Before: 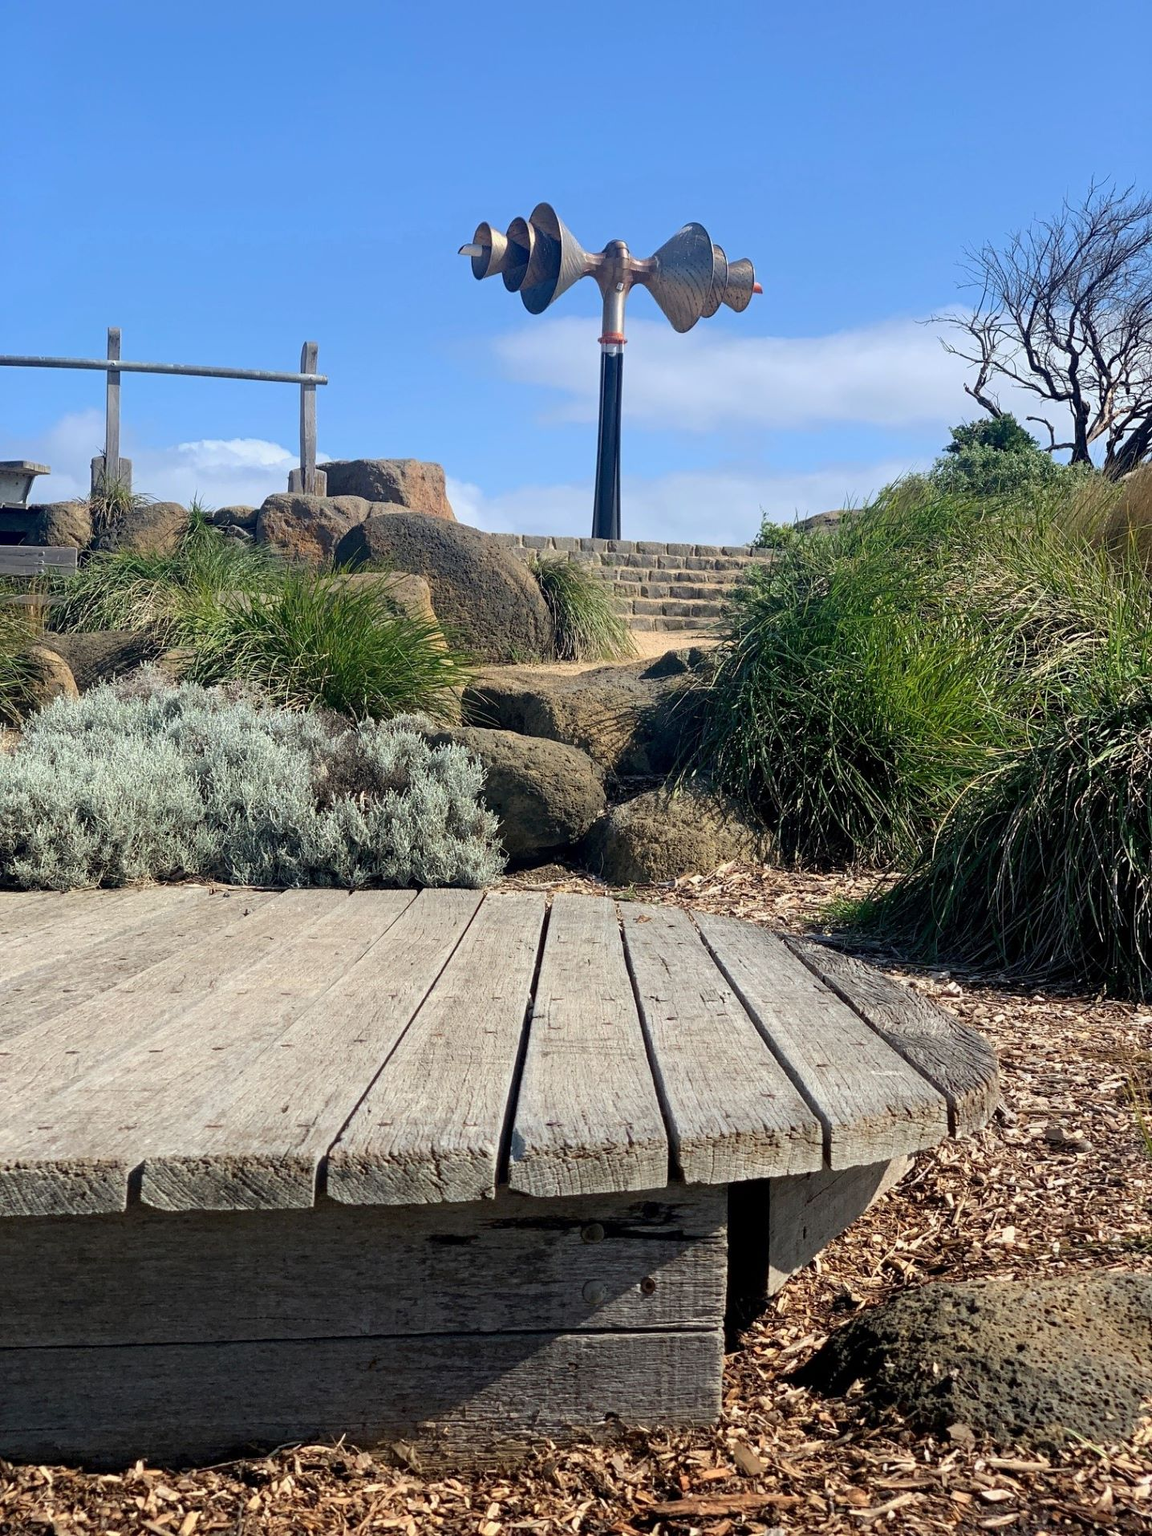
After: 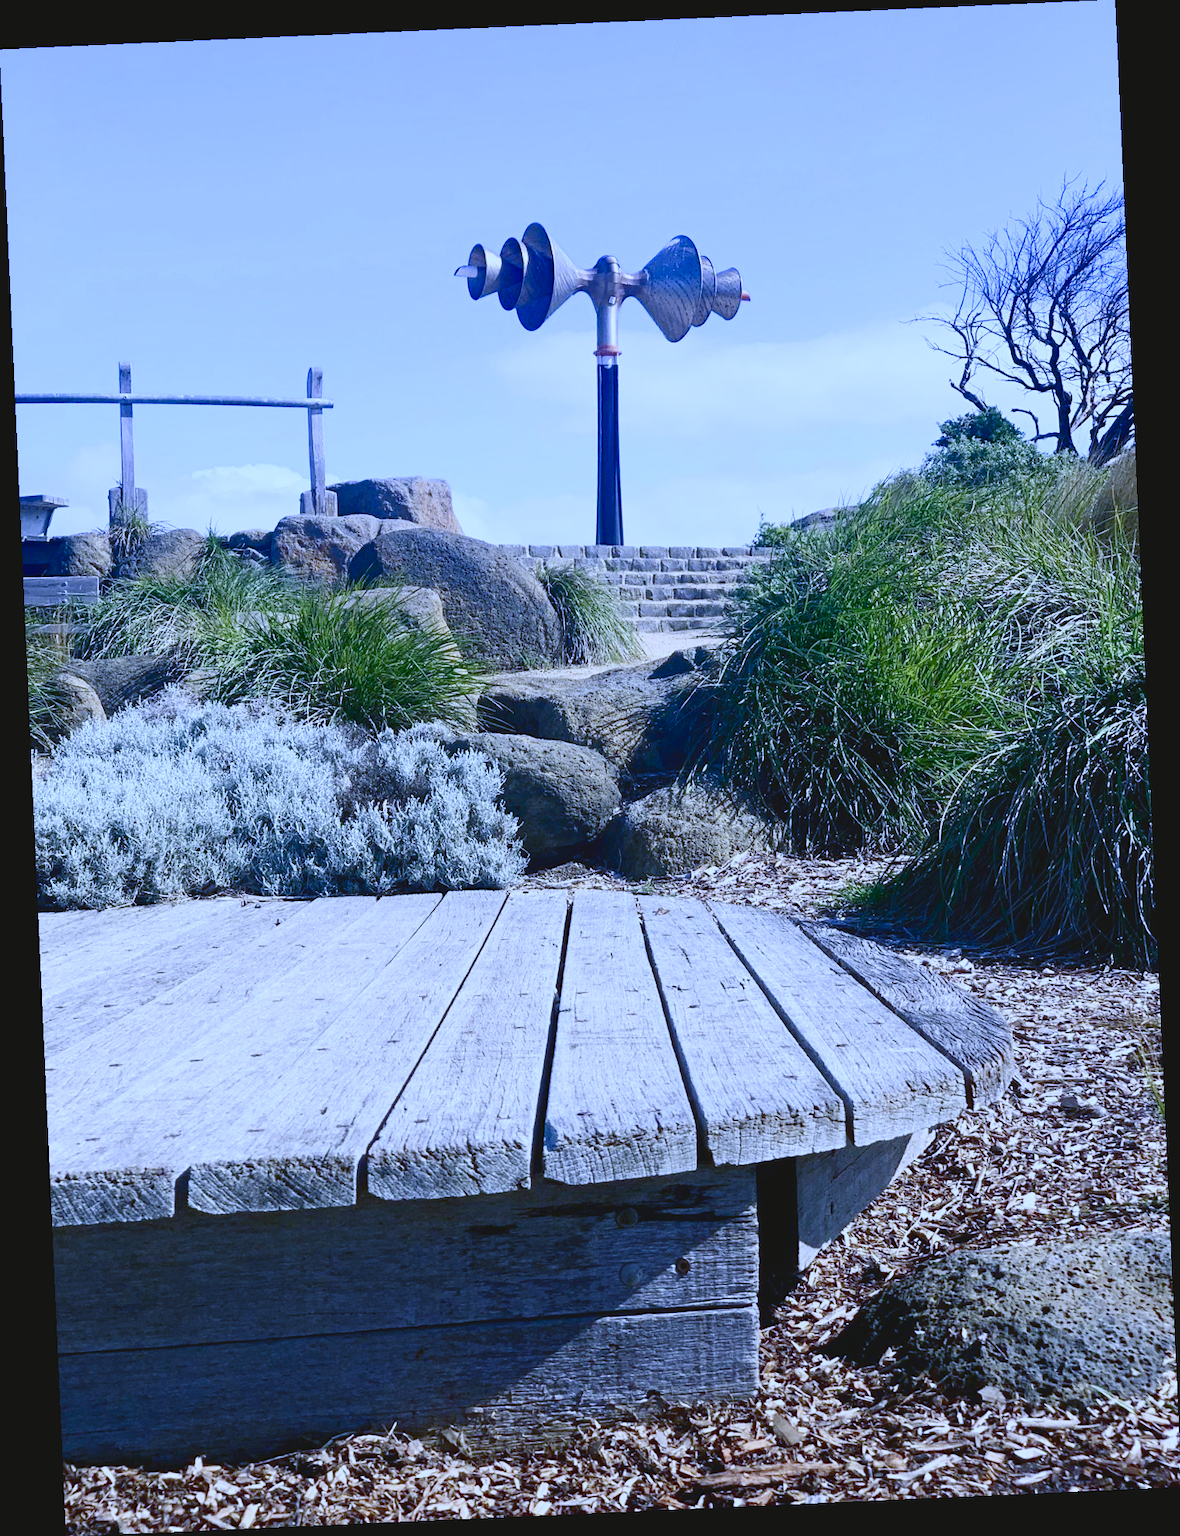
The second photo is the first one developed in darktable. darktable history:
contrast brightness saturation: contrast 0.39, brightness 0.1
color balance rgb: shadows lift › chroma 1%, shadows lift › hue 113°, highlights gain › chroma 0.2%, highlights gain › hue 333°, perceptual saturation grading › global saturation 20%, perceptual saturation grading › highlights -50%, perceptual saturation grading › shadows 25%, contrast -30%
rotate and perspective: rotation -2.56°, automatic cropping off
white balance: red 0.766, blue 1.537
exposure: black level correction -0.005, exposure 0.054 EV, compensate highlight preservation false
